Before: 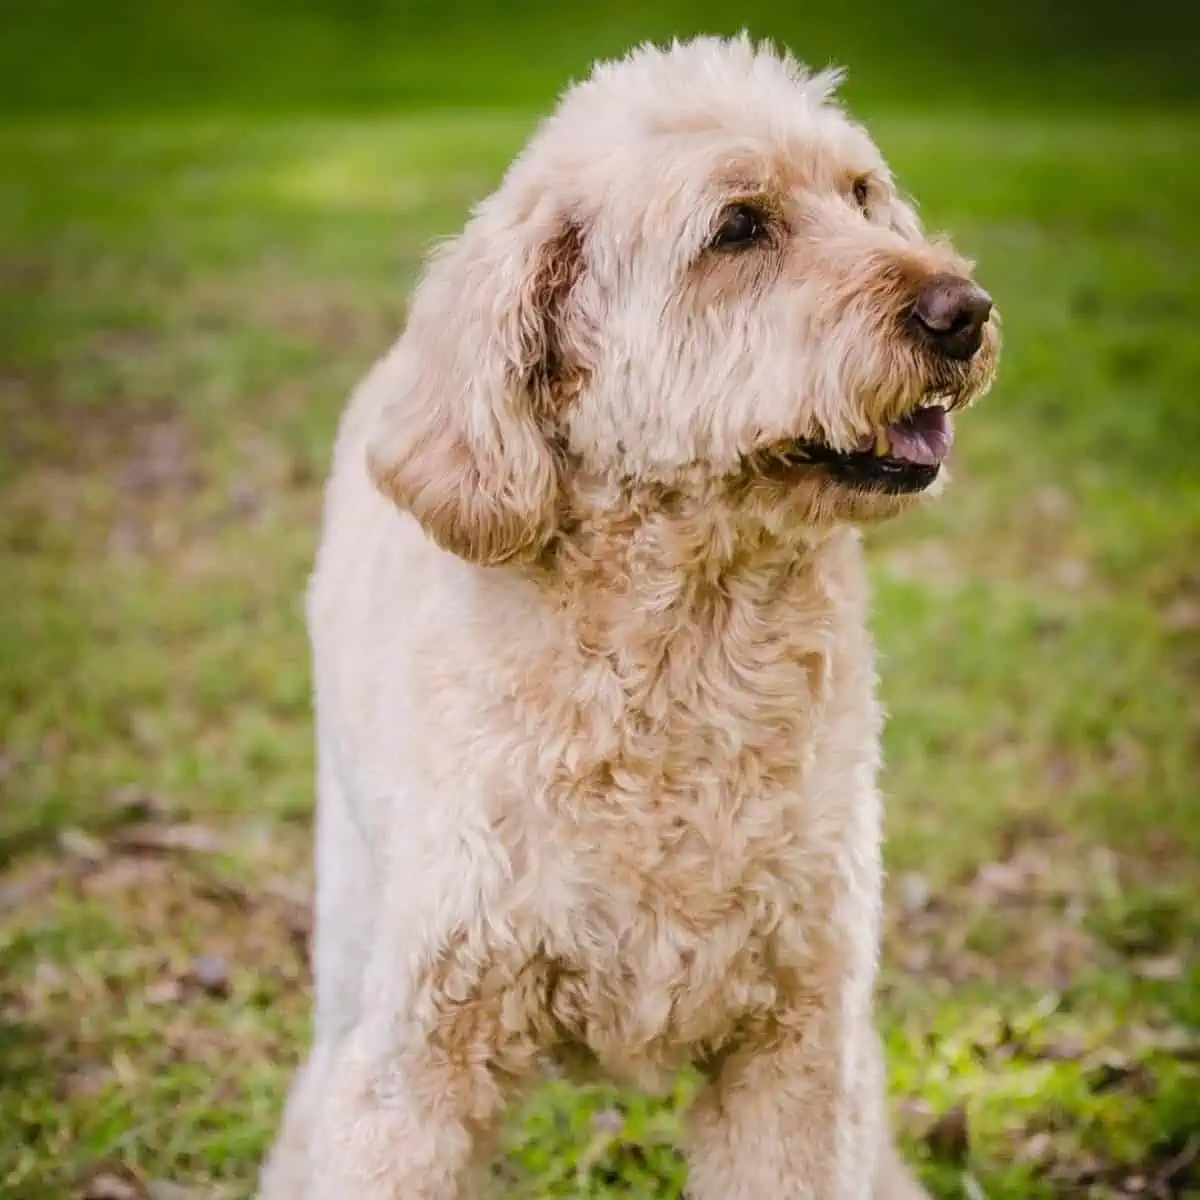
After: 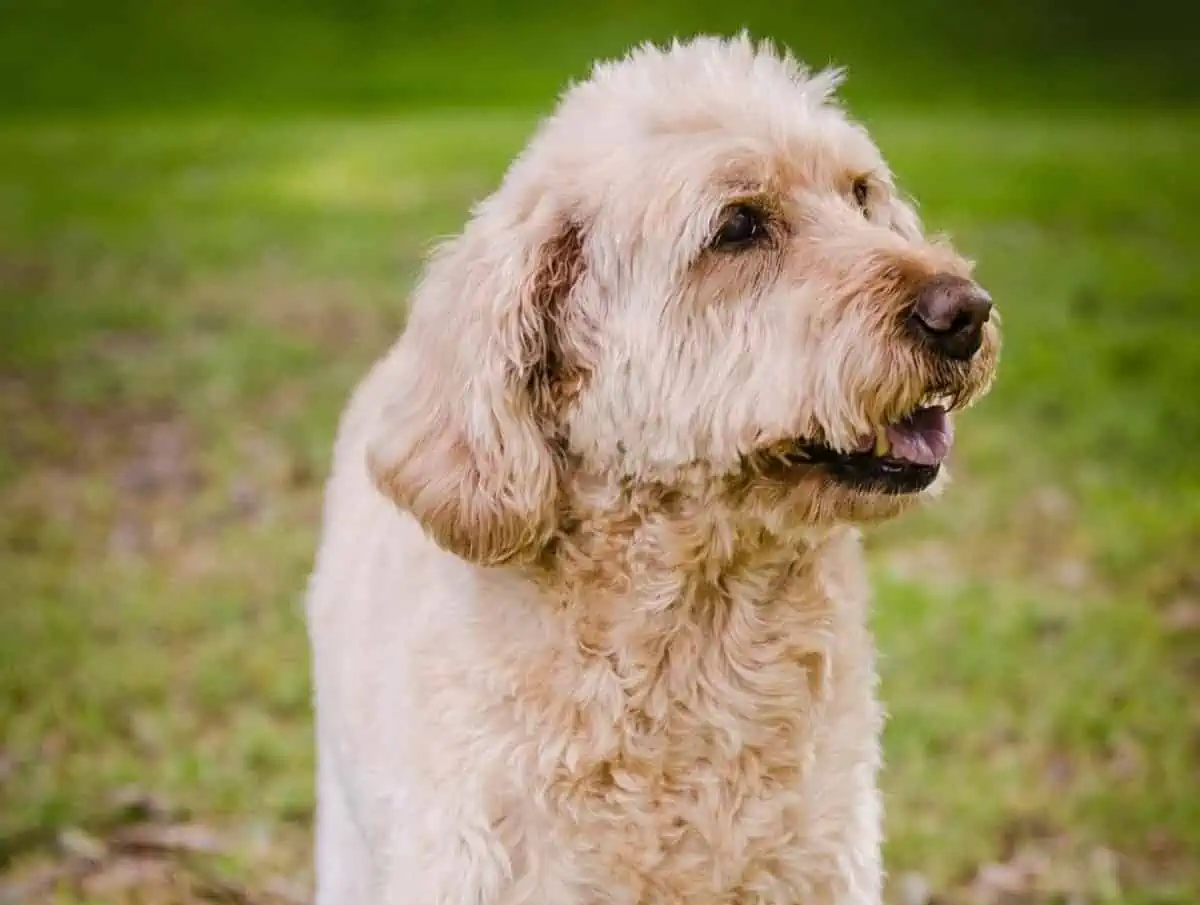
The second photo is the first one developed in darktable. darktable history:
crop: bottom 24.527%
tone equalizer: edges refinement/feathering 500, mask exposure compensation -1.57 EV, preserve details no
